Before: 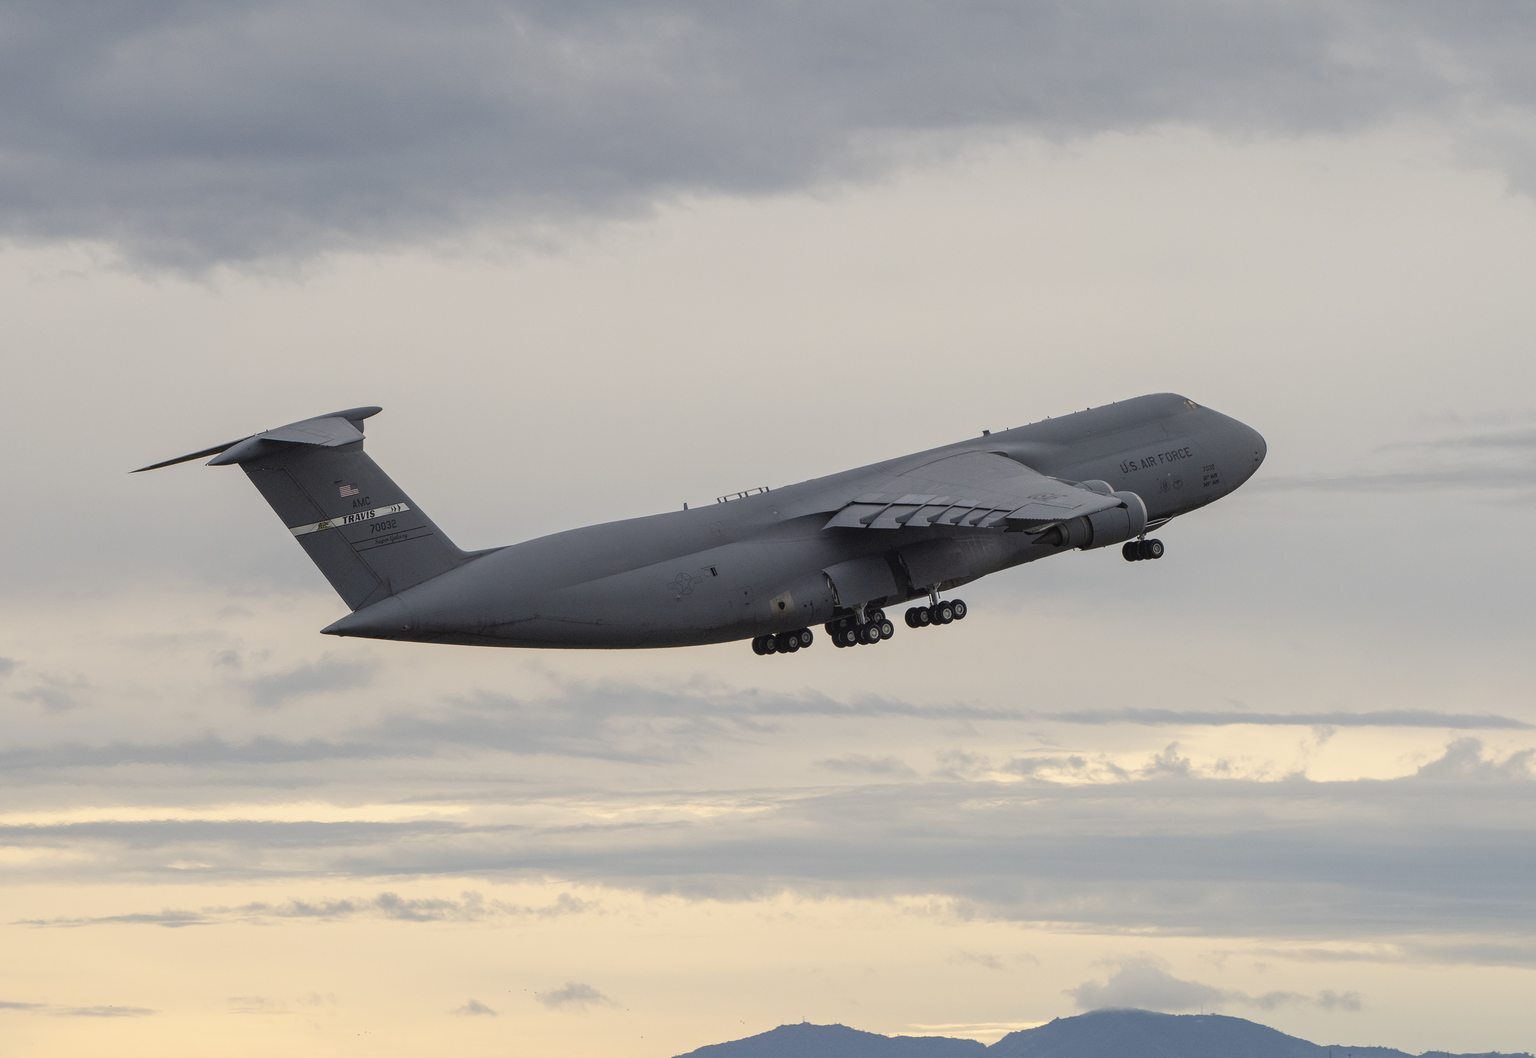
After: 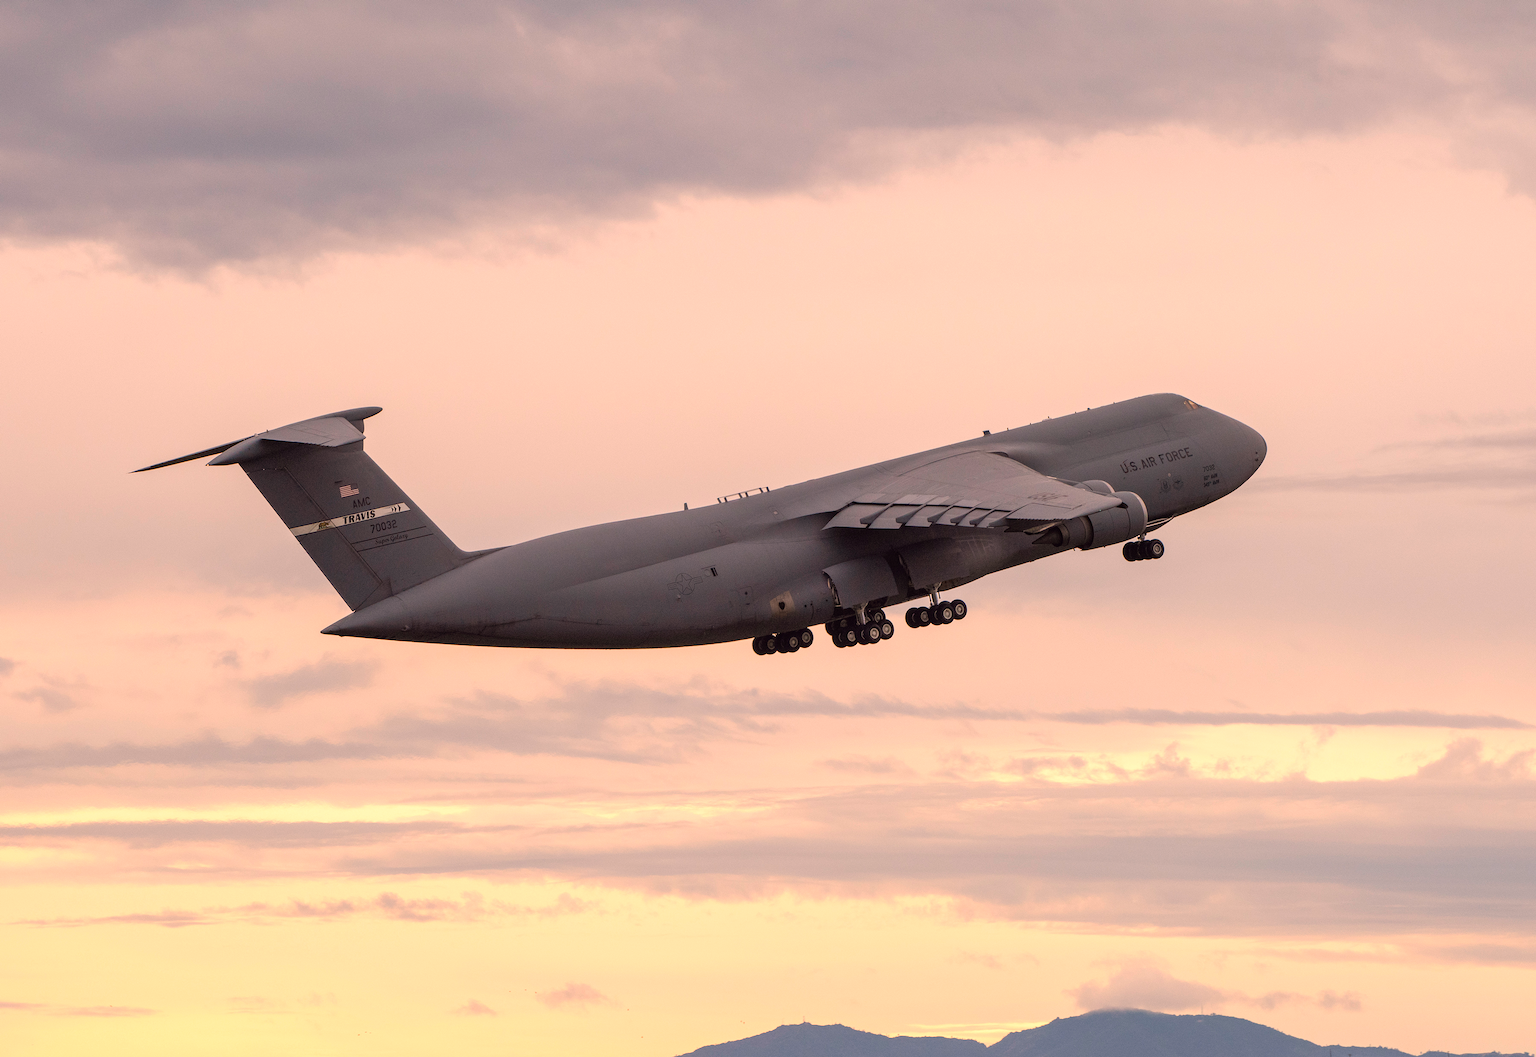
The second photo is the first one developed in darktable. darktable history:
white balance: red 1.127, blue 0.943
color balance: lift [1, 1.001, 0.999, 1.001], gamma [1, 1.004, 1.007, 0.993], gain [1, 0.991, 0.987, 1.013], contrast 7.5%, contrast fulcrum 10%, output saturation 115%
